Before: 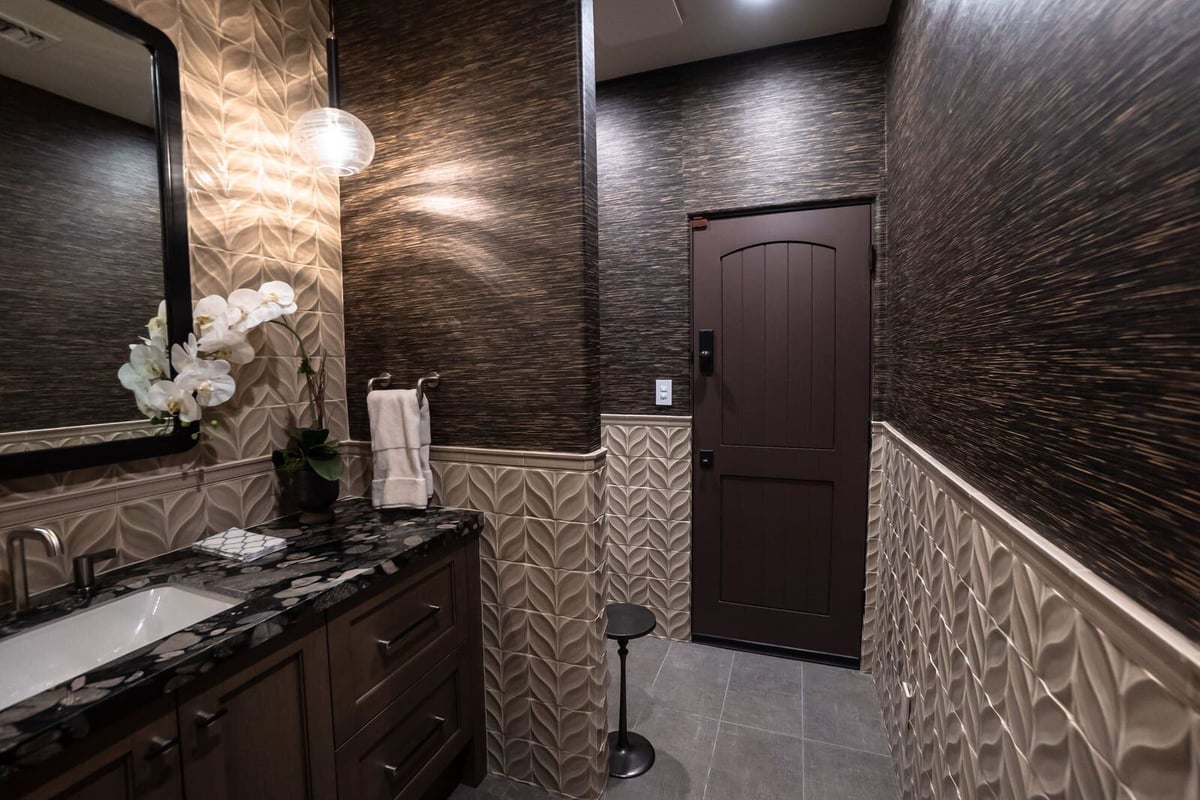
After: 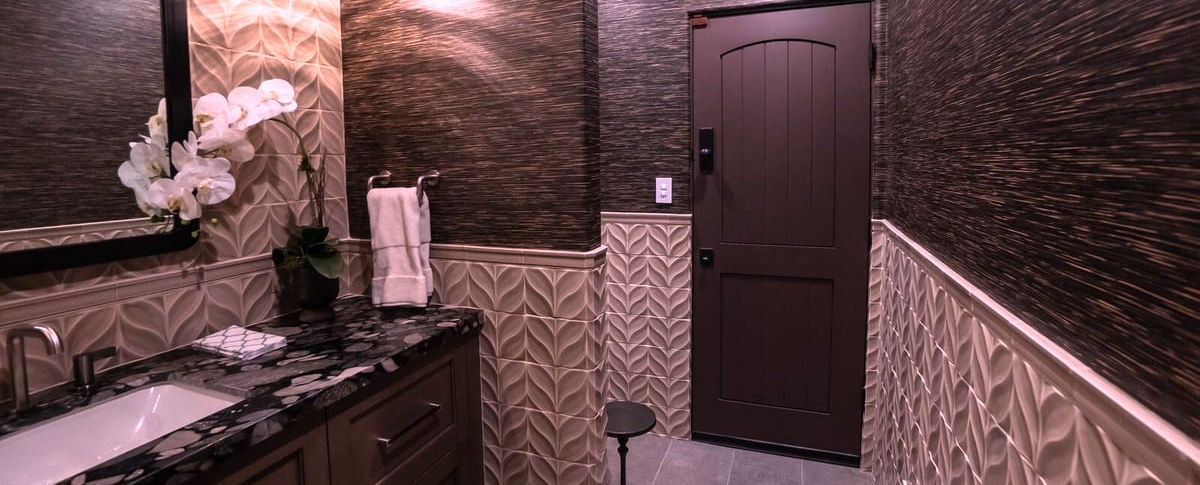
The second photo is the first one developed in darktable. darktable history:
white balance: red 1.188, blue 1.11
crop and rotate: top 25.357%, bottom 13.942%
